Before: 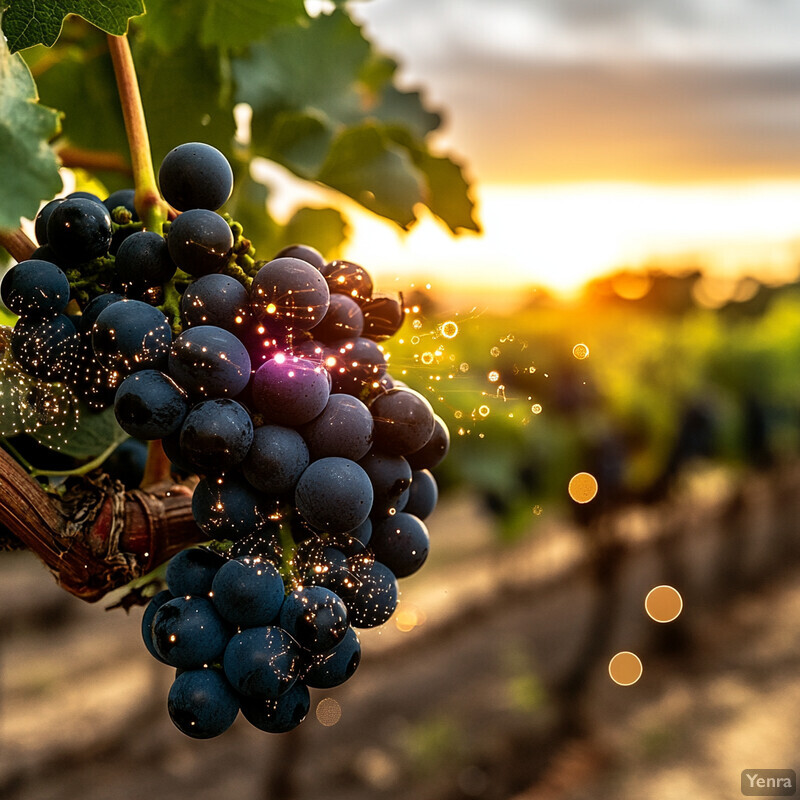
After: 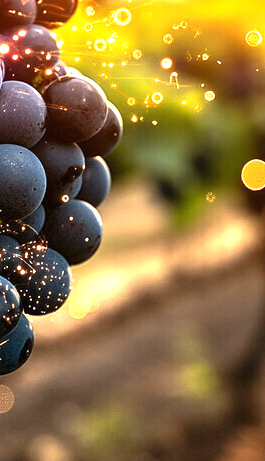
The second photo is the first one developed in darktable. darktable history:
crop: left 40.878%, top 39.176%, right 25.993%, bottom 3.081%
exposure: black level correction 0, exposure 1.1 EV, compensate exposure bias true, compensate highlight preservation false
